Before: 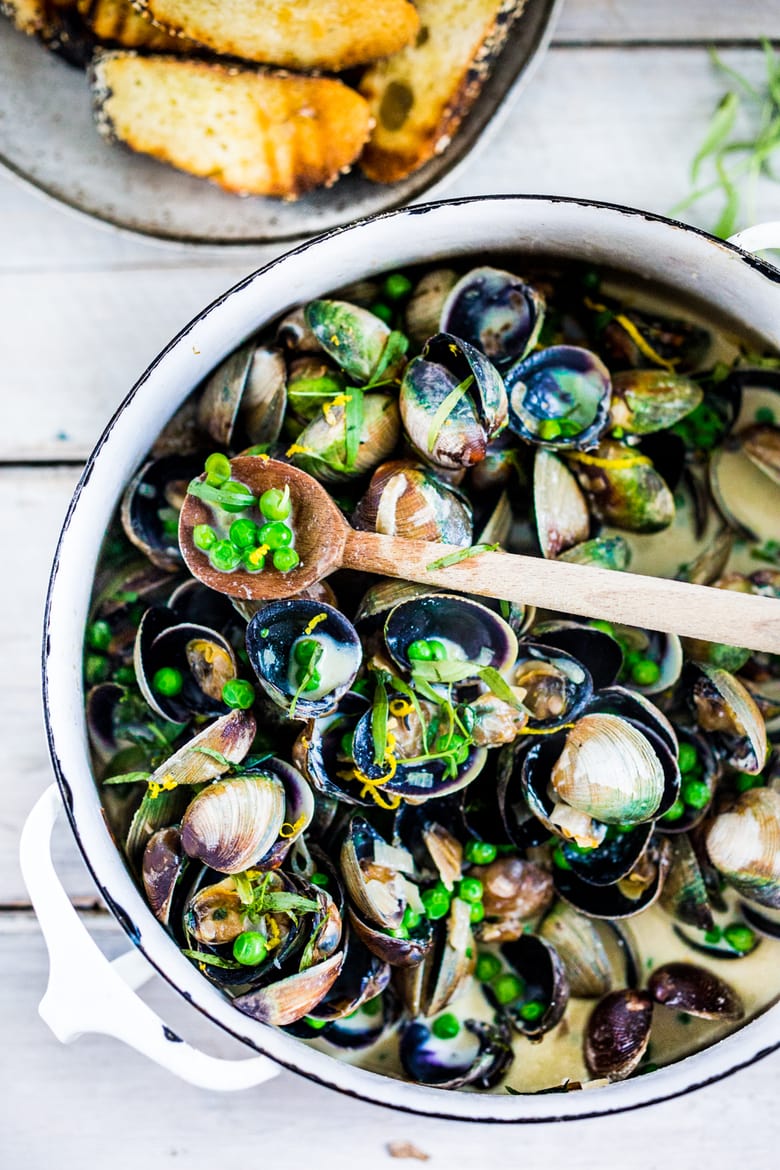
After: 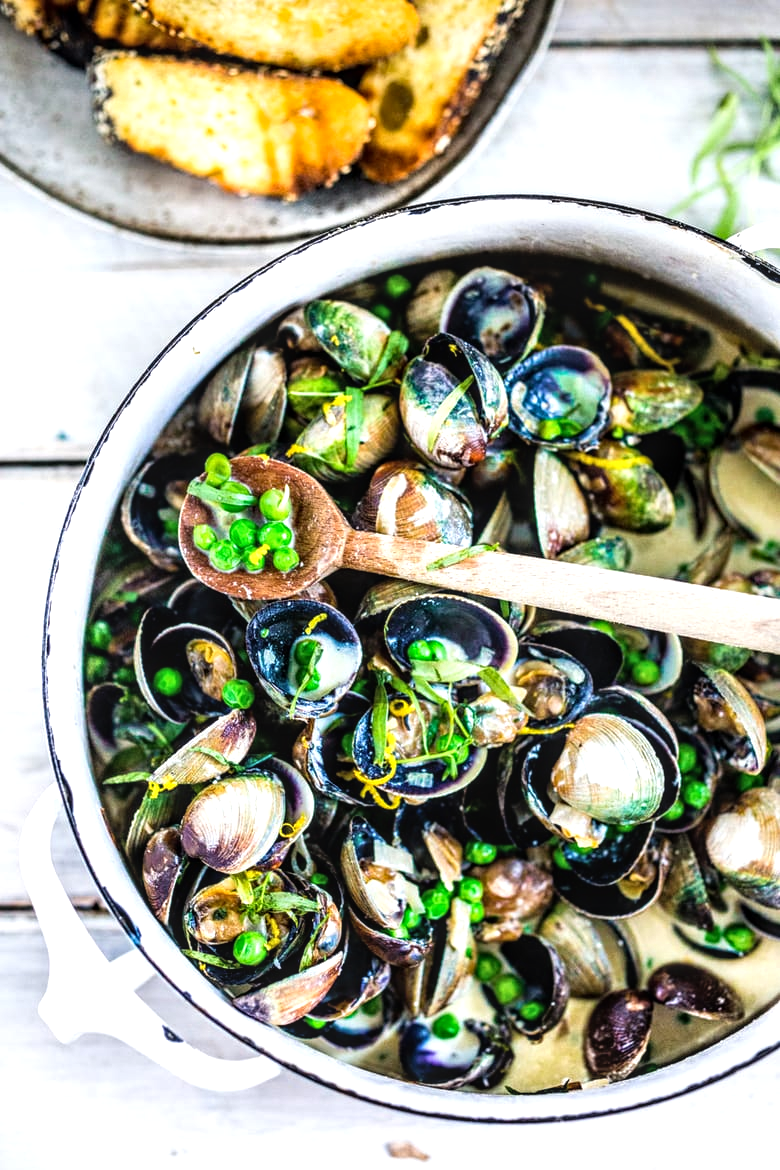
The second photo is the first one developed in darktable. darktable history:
exposure: compensate exposure bias true, compensate highlight preservation false
tone equalizer: -8 EV -0.427 EV, -7 EV -0.381 EV, -6 EV -0.343 EV, -5 EV -0.193 EV, -3 EV 0.231 EV, -2 EV 0.311 EV, -1 EV 0.393 EV, +0 EV 0.436 EV
local contrast: detail 130%
